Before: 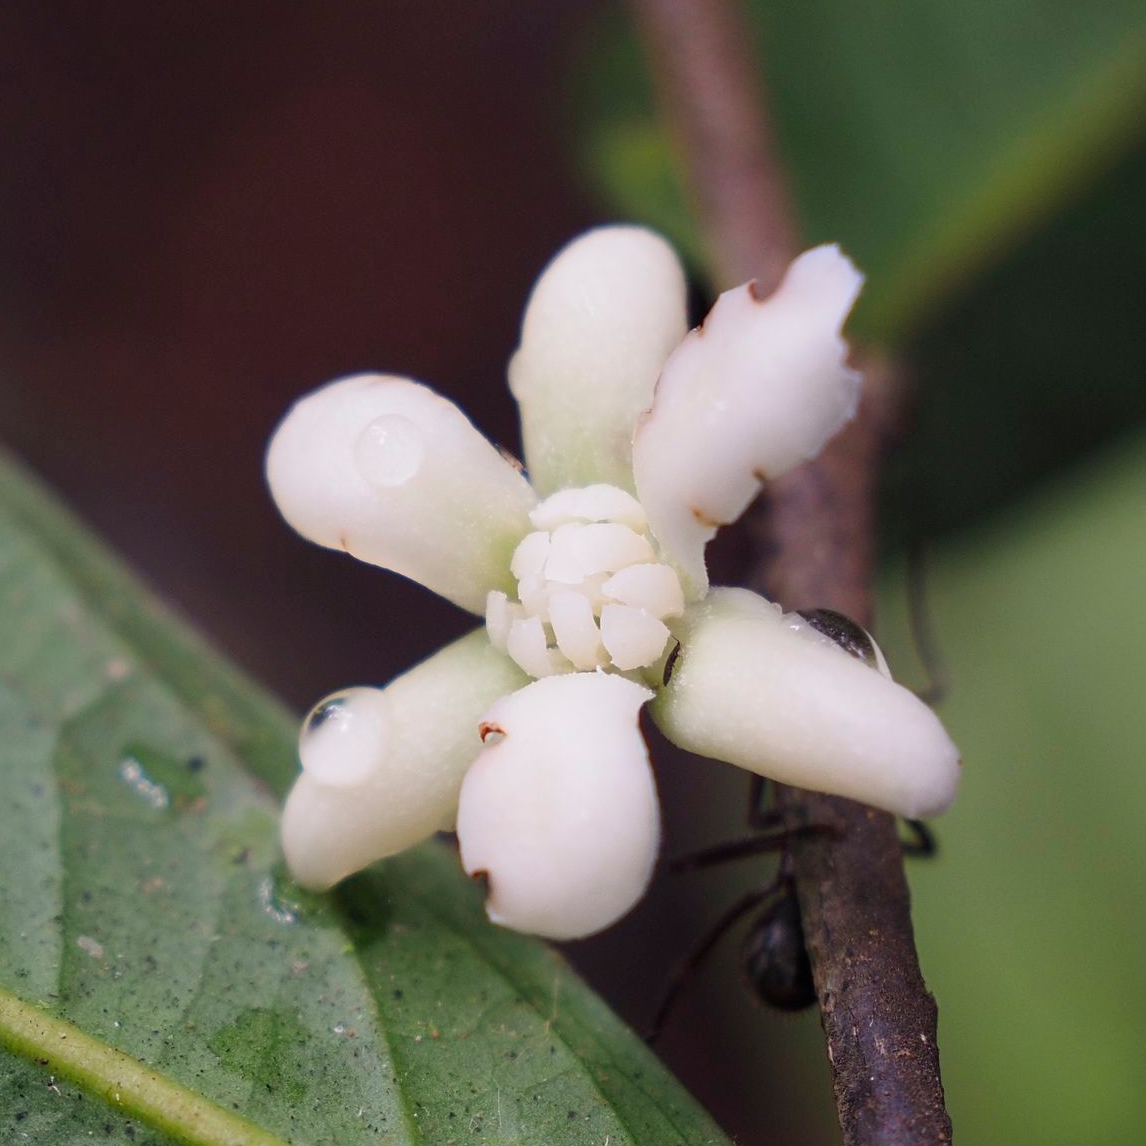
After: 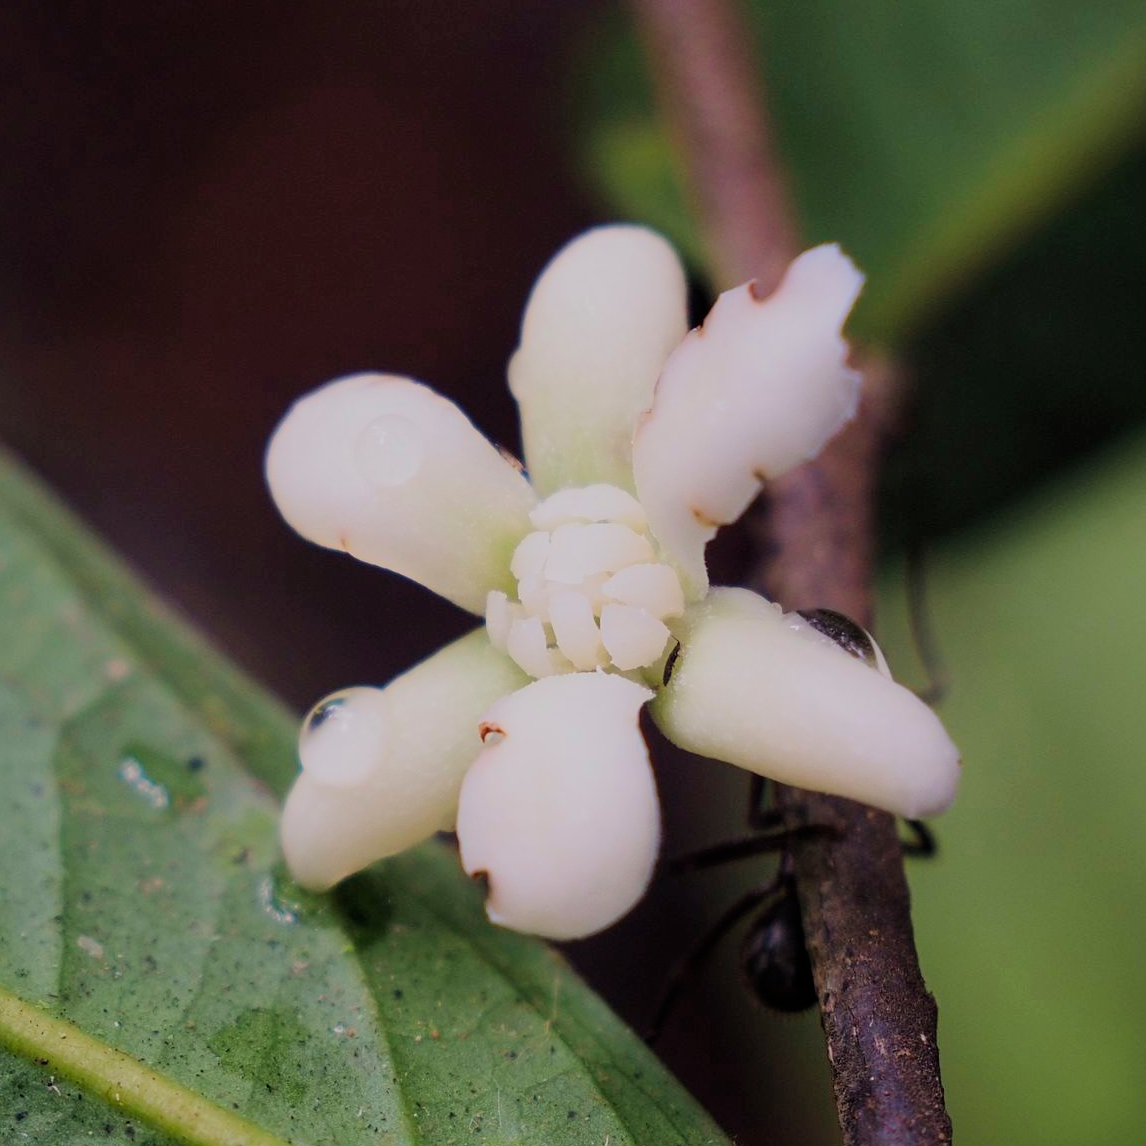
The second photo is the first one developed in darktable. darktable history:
filmic rgb: black relative exposure -7.65 EV, white relative exposure 4.56 EV, hardness 3.61
velvia: on, module defaults
